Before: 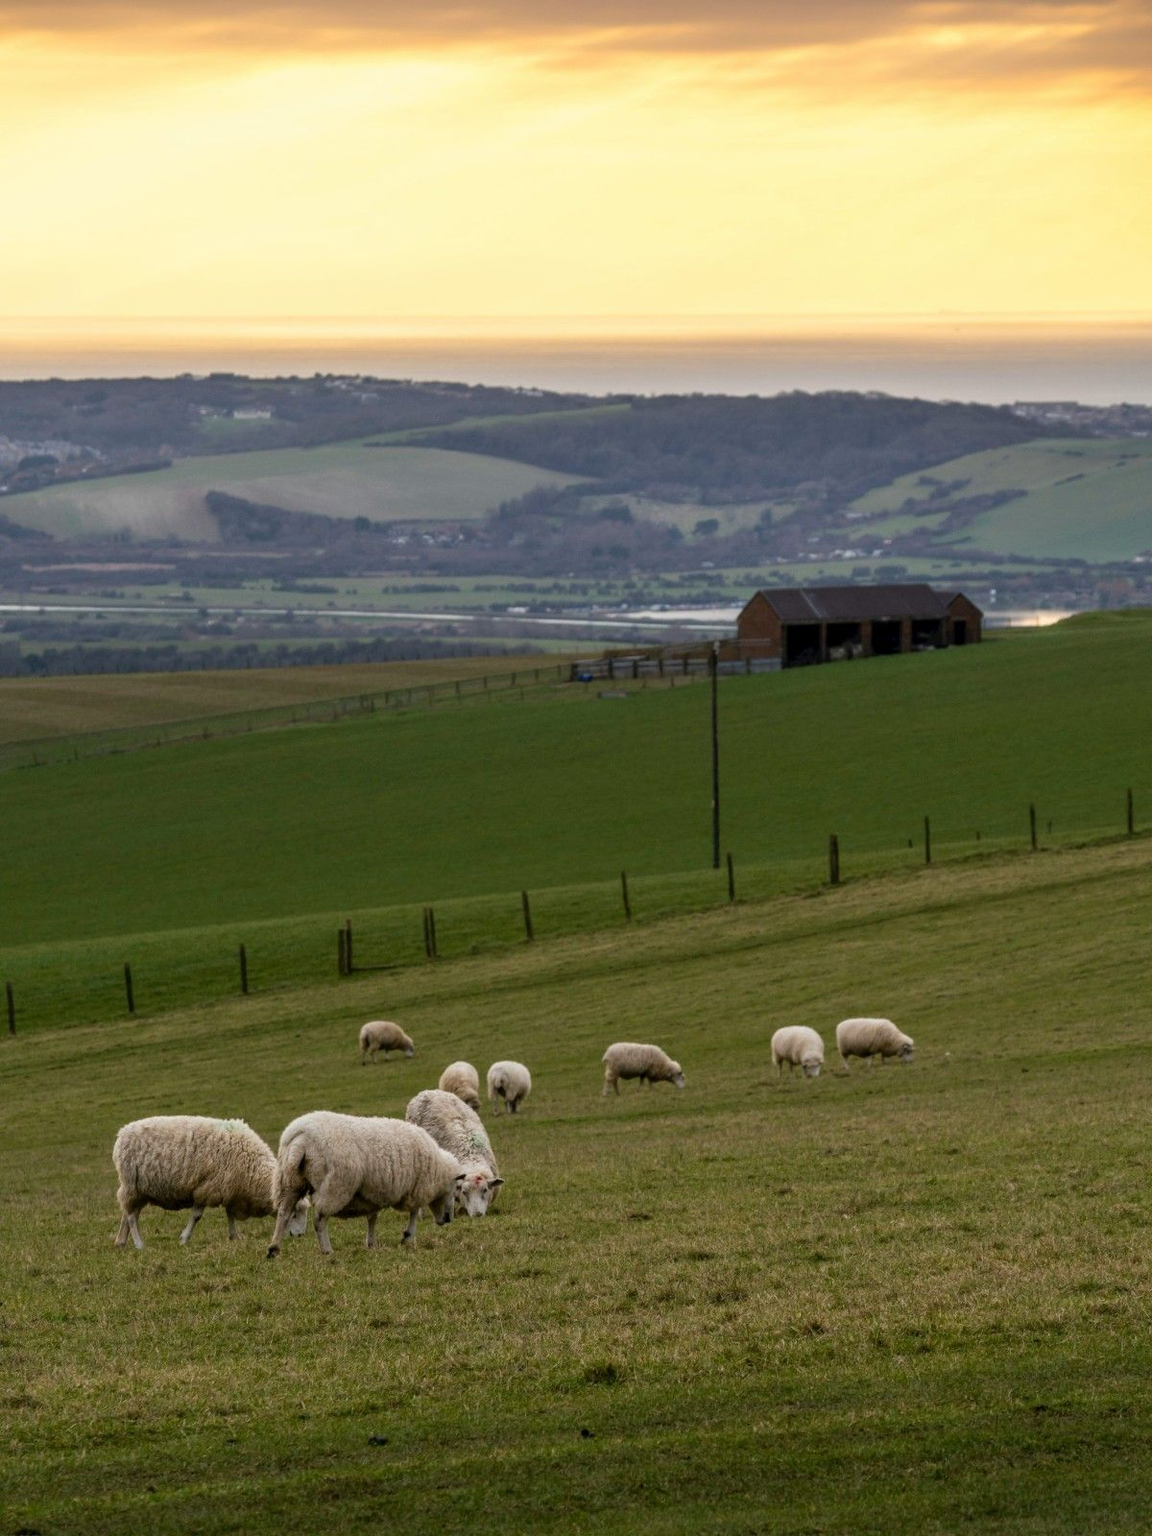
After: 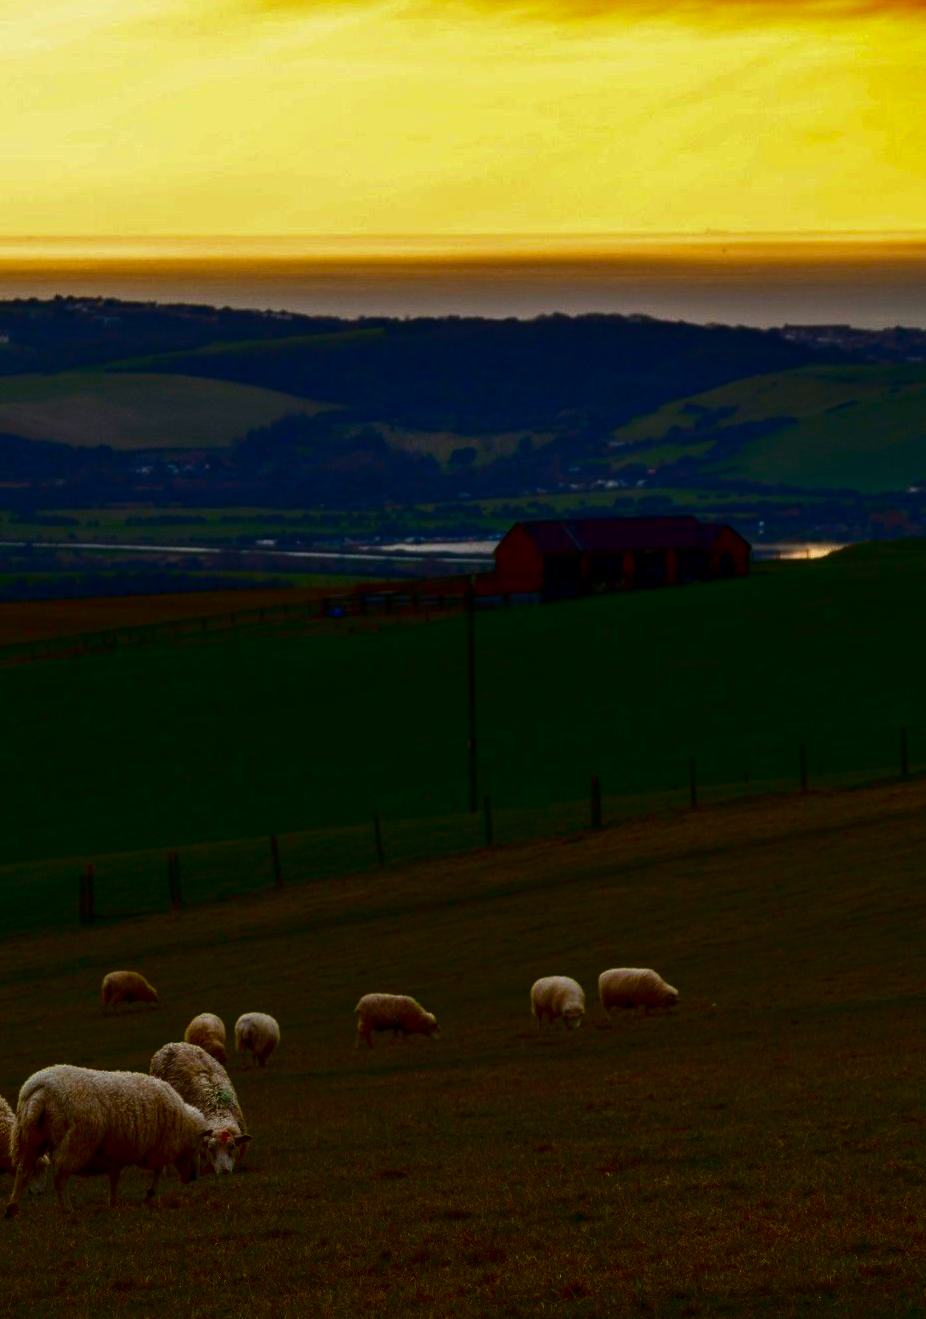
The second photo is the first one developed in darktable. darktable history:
crop: left 22.828%, top 5.84%, bottom 11.705%
contrast brightness saturation: brightness -0.991, saturation 0.98
sharpen: radius 5.344, amount 0.311, threshold 26.171
